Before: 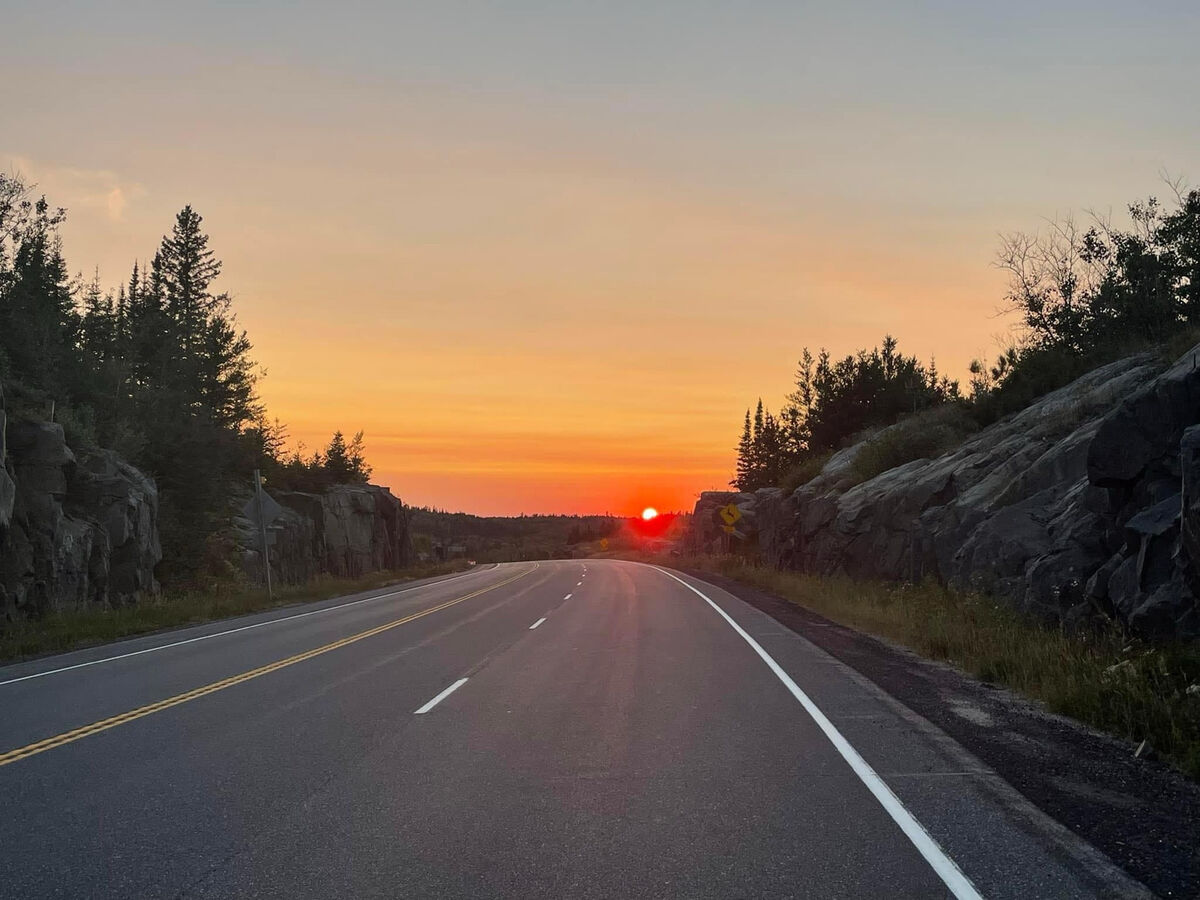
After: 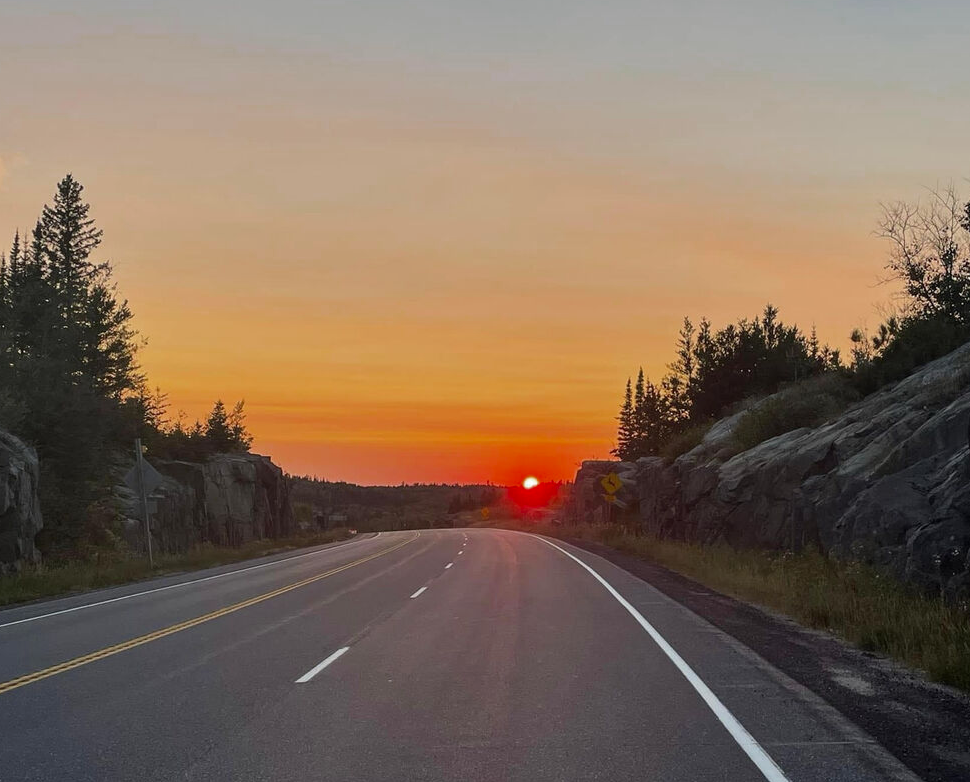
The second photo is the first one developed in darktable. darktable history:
color zones: curves: ch0 [(0, 0.425) (0.143, 0.422) (0.286, 0.42) (0.429, 0.419) (0.571, 0.419) (0.714, 0.42) (0.857, 0.422) (1, 0.425)]
crop: left 9.929%, top 3.475%, right 9.188%, bottom 9.529%
